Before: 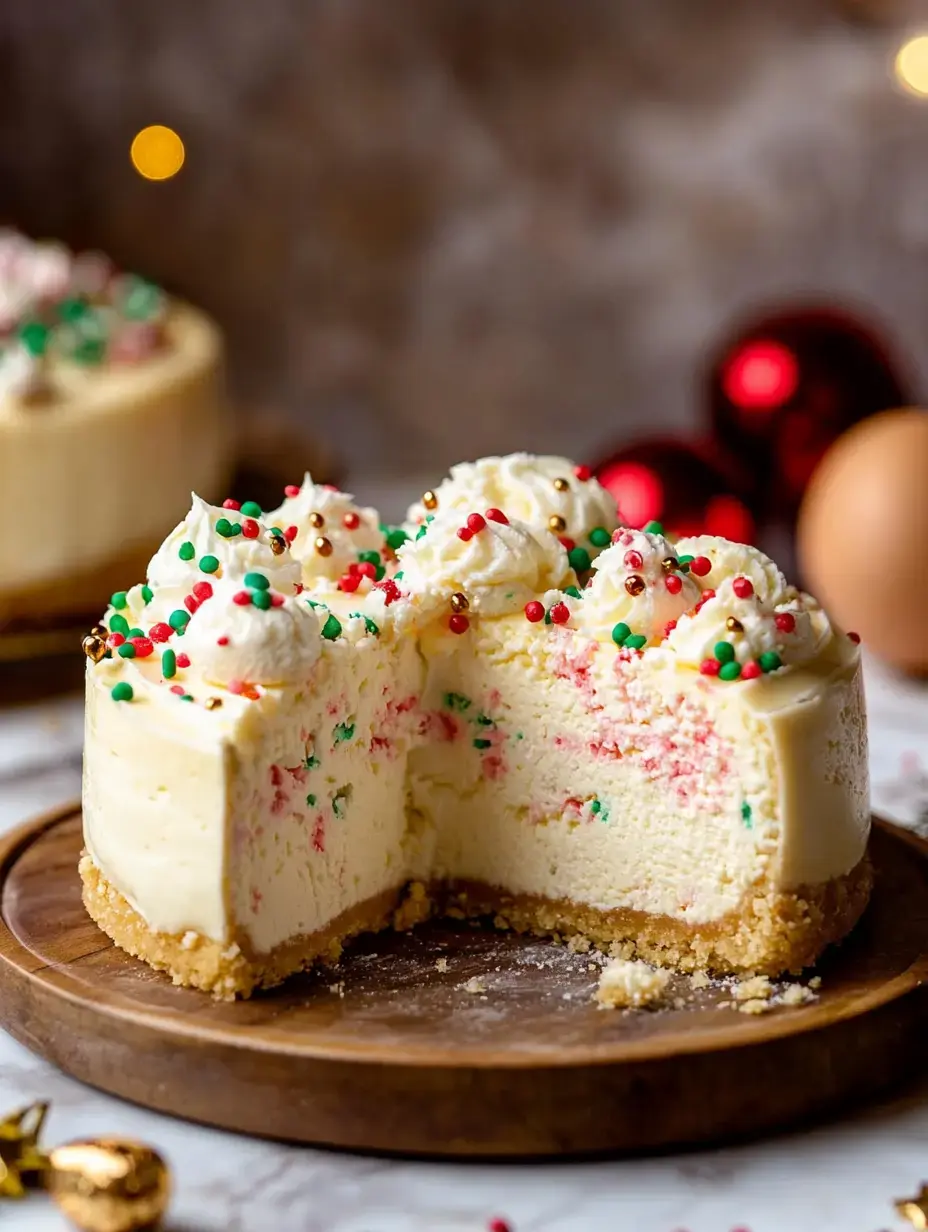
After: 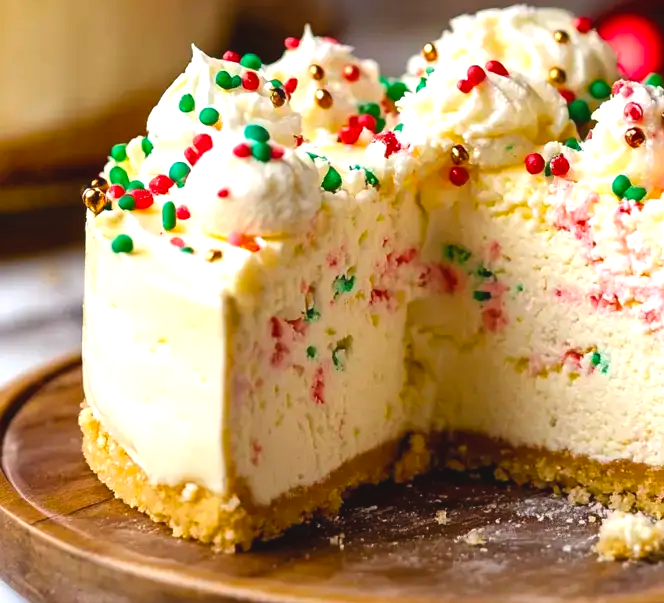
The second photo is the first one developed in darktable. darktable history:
crop: top 36.382%, right 28.351%, bottom 14.647%
color balance rgb: highlights gain › chroma 0.194%, highlights gain › hue 332.23°, global offset › luminance 0.473%, perceptual saturation grading › global saturation 19.671%, perceptual brilliance grading › global brilliance 10.335%, global vibrance 8.576%
